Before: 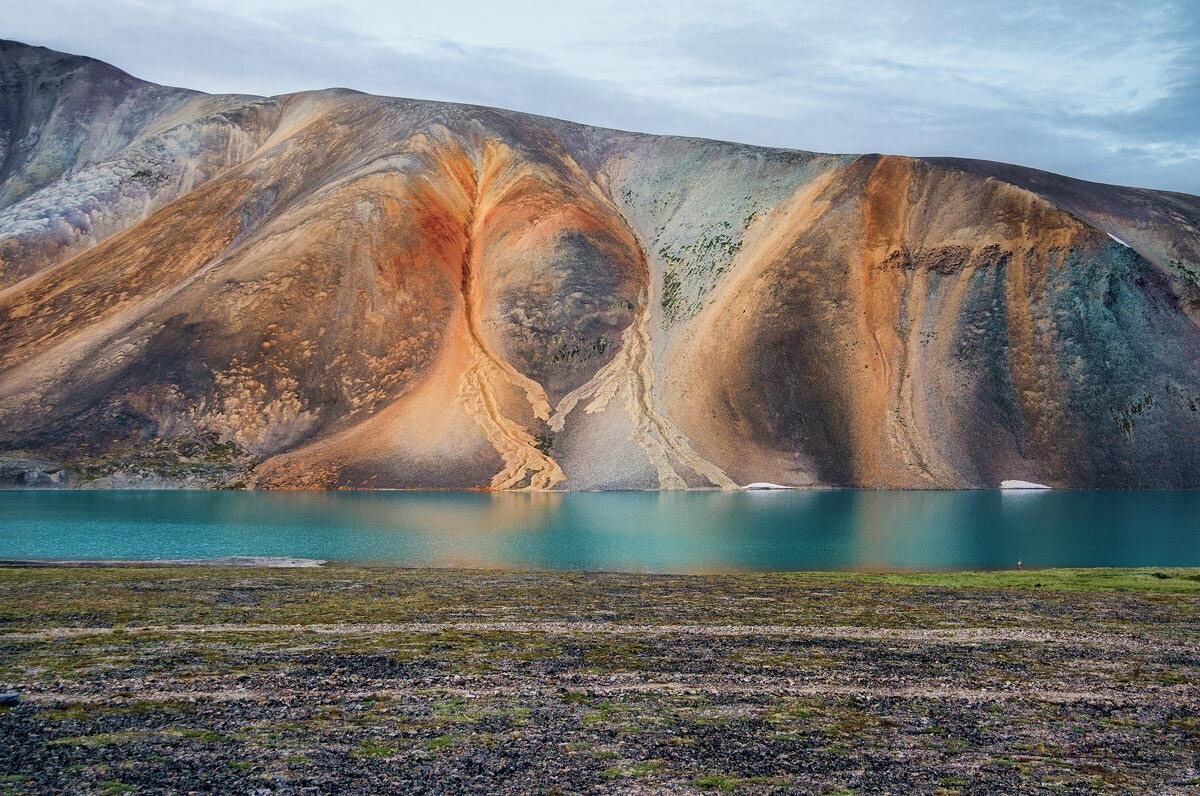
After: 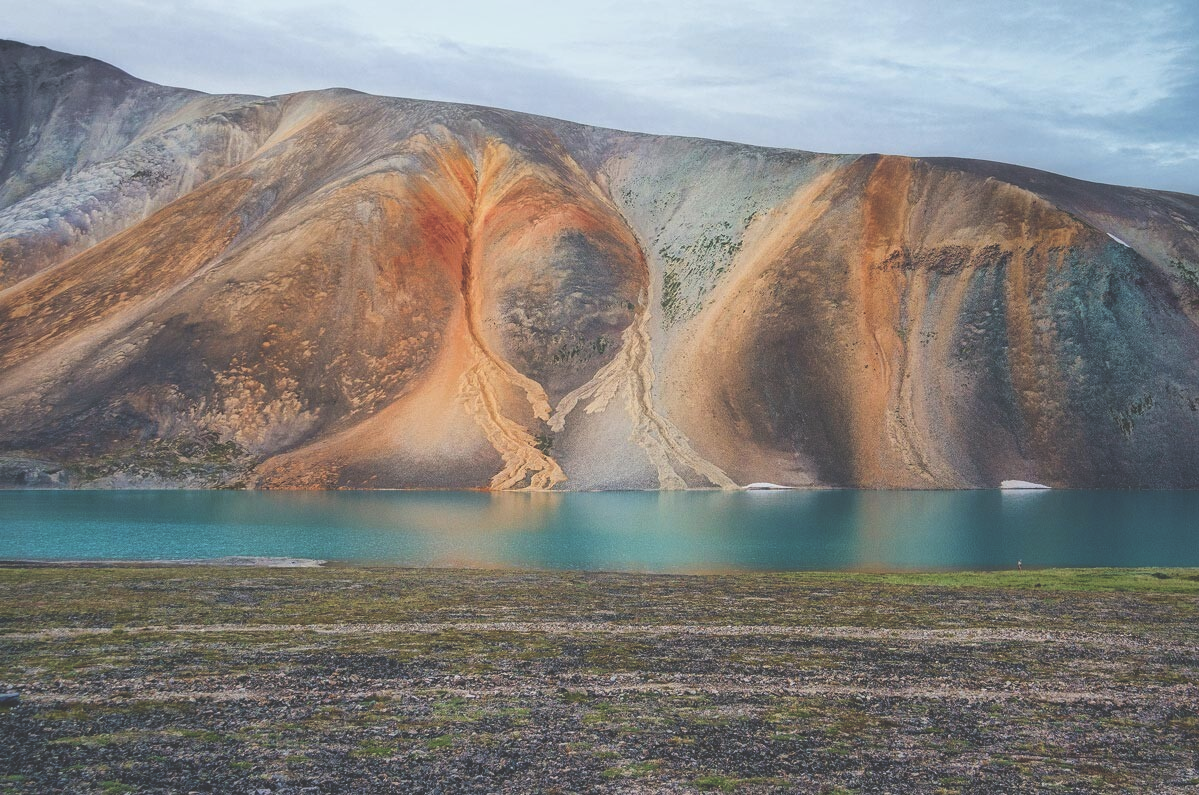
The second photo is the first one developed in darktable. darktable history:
exposure: black level correction -0.03, compensate highlight preservation false
contrast equalizer: octaves 7, y [[0.6 ×6], [0.55 ×6], [0 ×6], [0 ×6], [0 ×6]], mix -0.3
